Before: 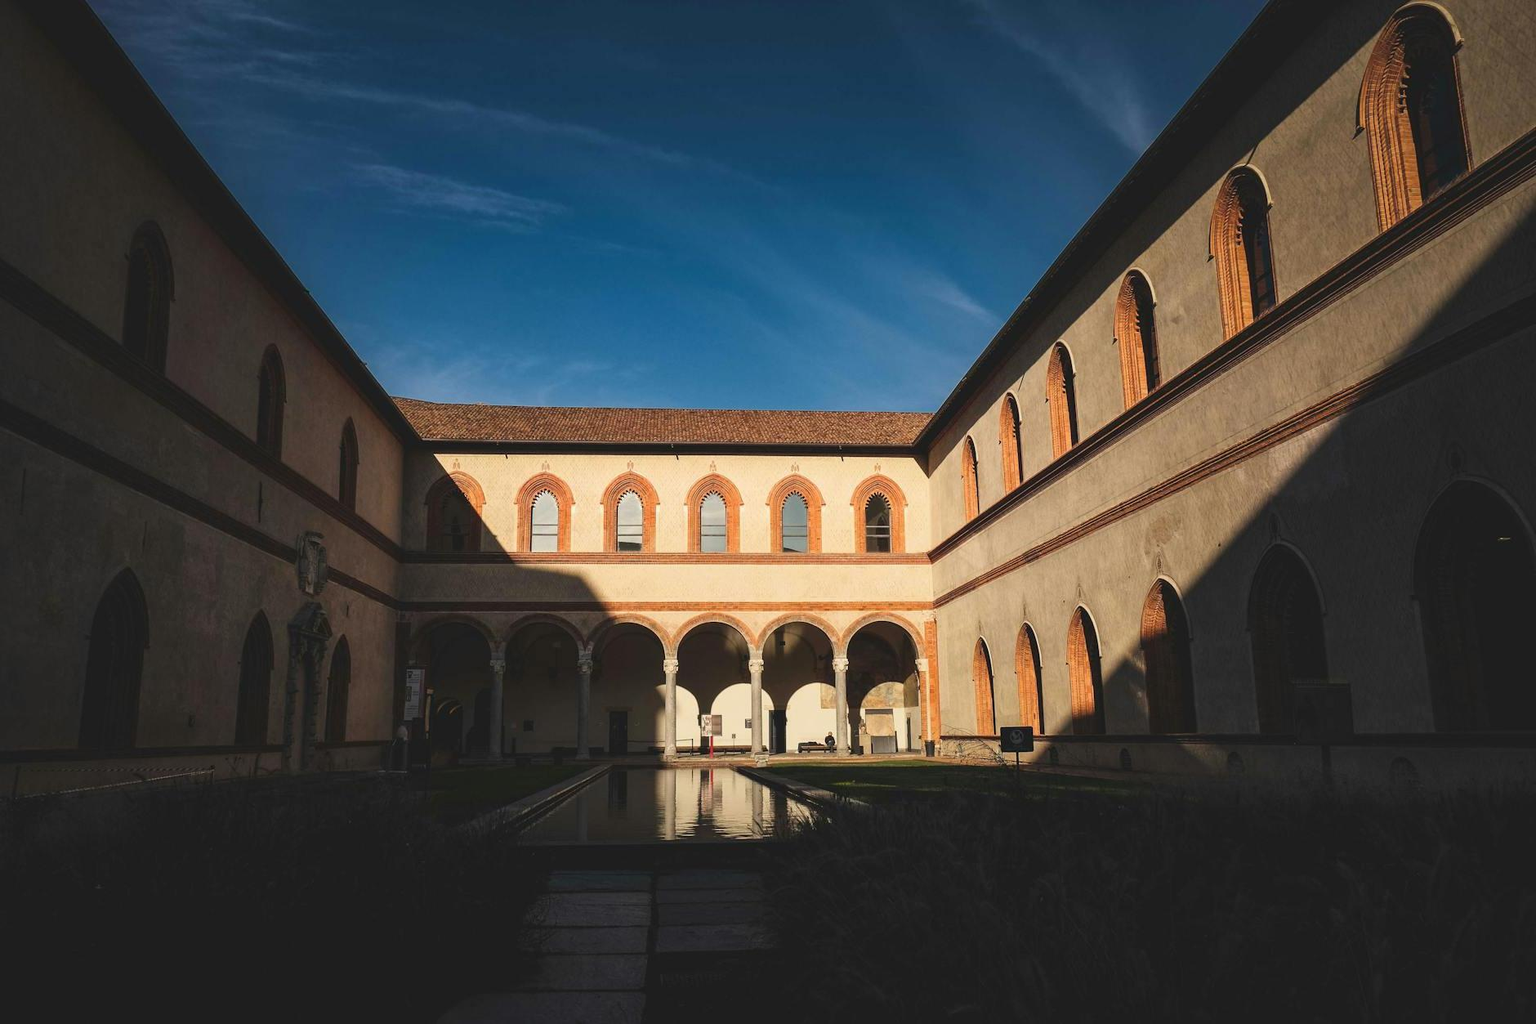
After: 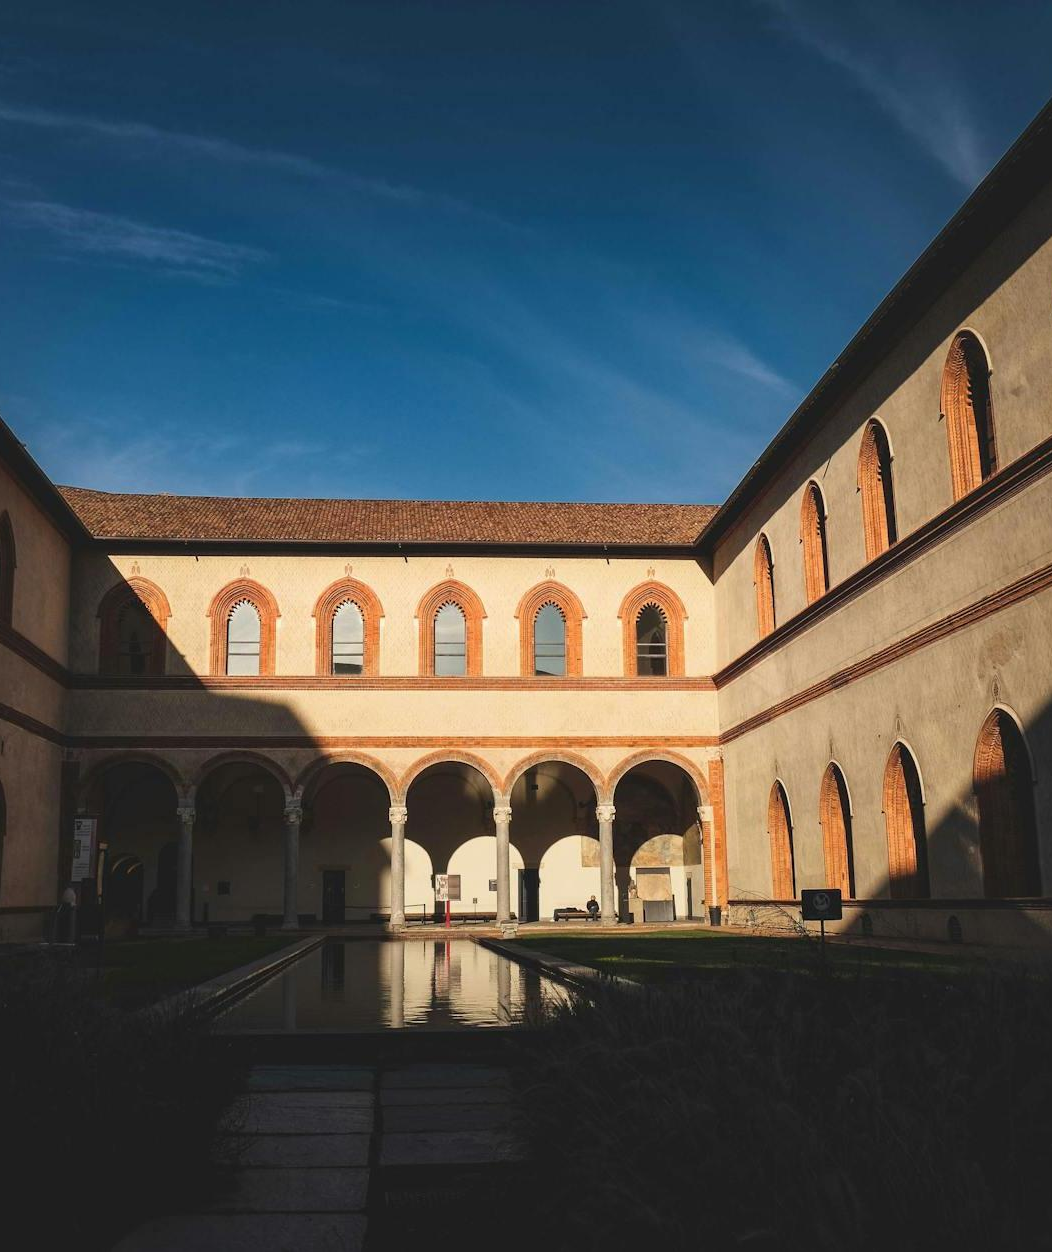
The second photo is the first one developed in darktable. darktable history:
crop and rotate: left 22.517%, right 21.492%
